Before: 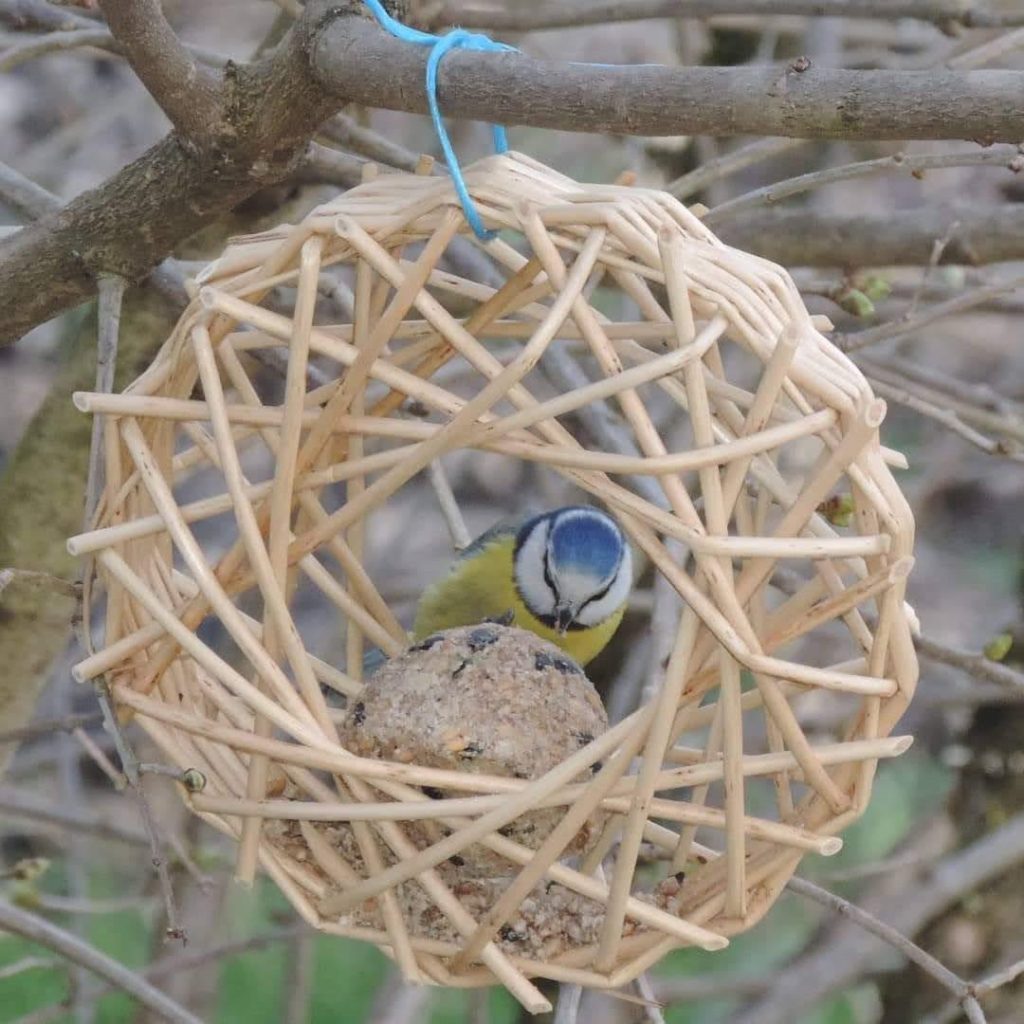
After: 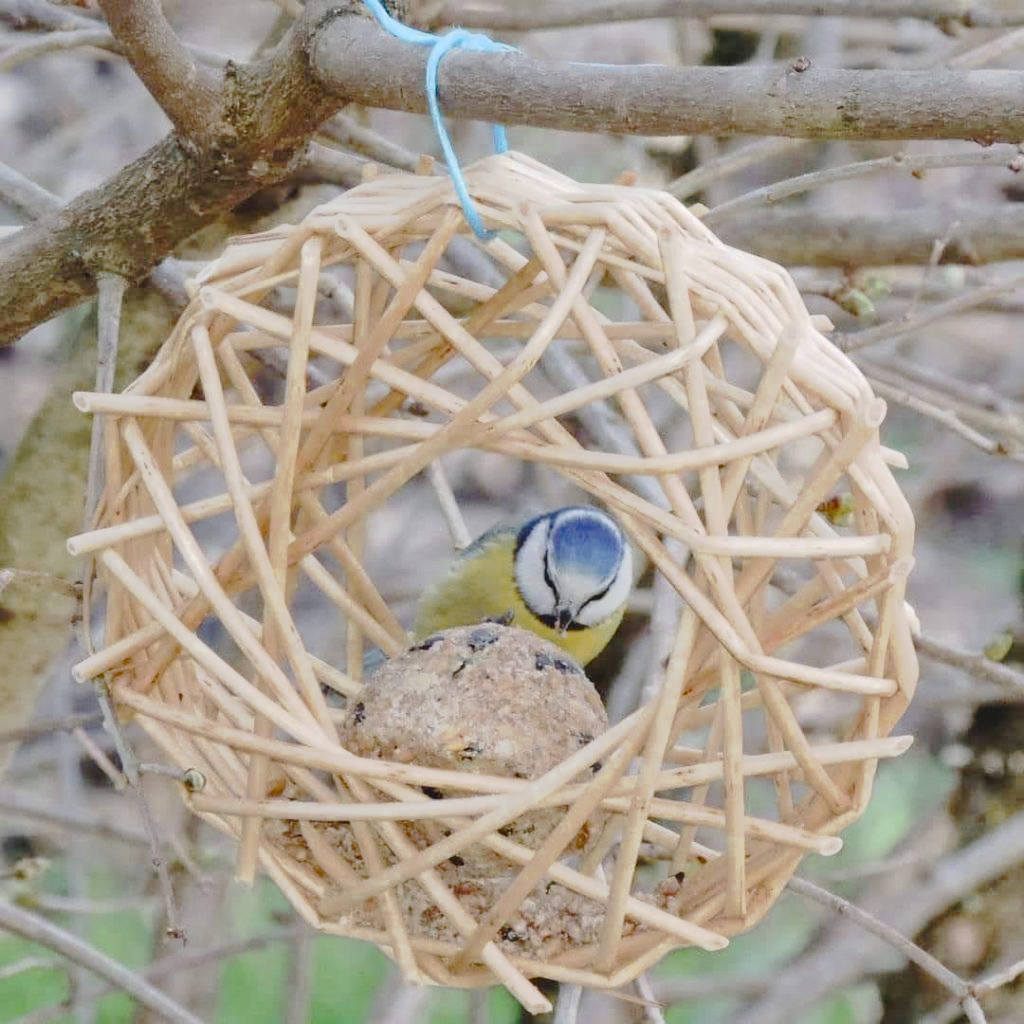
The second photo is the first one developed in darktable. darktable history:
color zones: curves: ch0 [(0.11, 0.396) (0.195, 0.36) (0.25, 0.5) (0.303, 0.412) (0.357, 0.544) (0.75, 0.5) (0.967, 0.328)]; ch1 [(0, 0.468) (0.112, 0.512) (0.202, 0.6) (0.25, 0.5) (0.307, 0.352) (0.357, 0.544) (0.75, 0.5) (0.963, 0.524)]
tone curve: curves: ch0 [(0, 0) (0.003, 0.051) (0.011, 0.052) (0.025, 0.055) (0.044, 0.062) (0.069, 0.068) (0.1, 0.077) (0.136, 0.098) (0.177, 0.145) (0.224, 0.223) (0.277, 0.314) (0.335, 0.43) (0.399, 0.518) (0.468, 0.591) (0.543, 0.656) (0.623, 0.726) (0.709, 0.809) (0.801, 0.857) (0.898, 0.918) (1, 1)], preserve colors none
